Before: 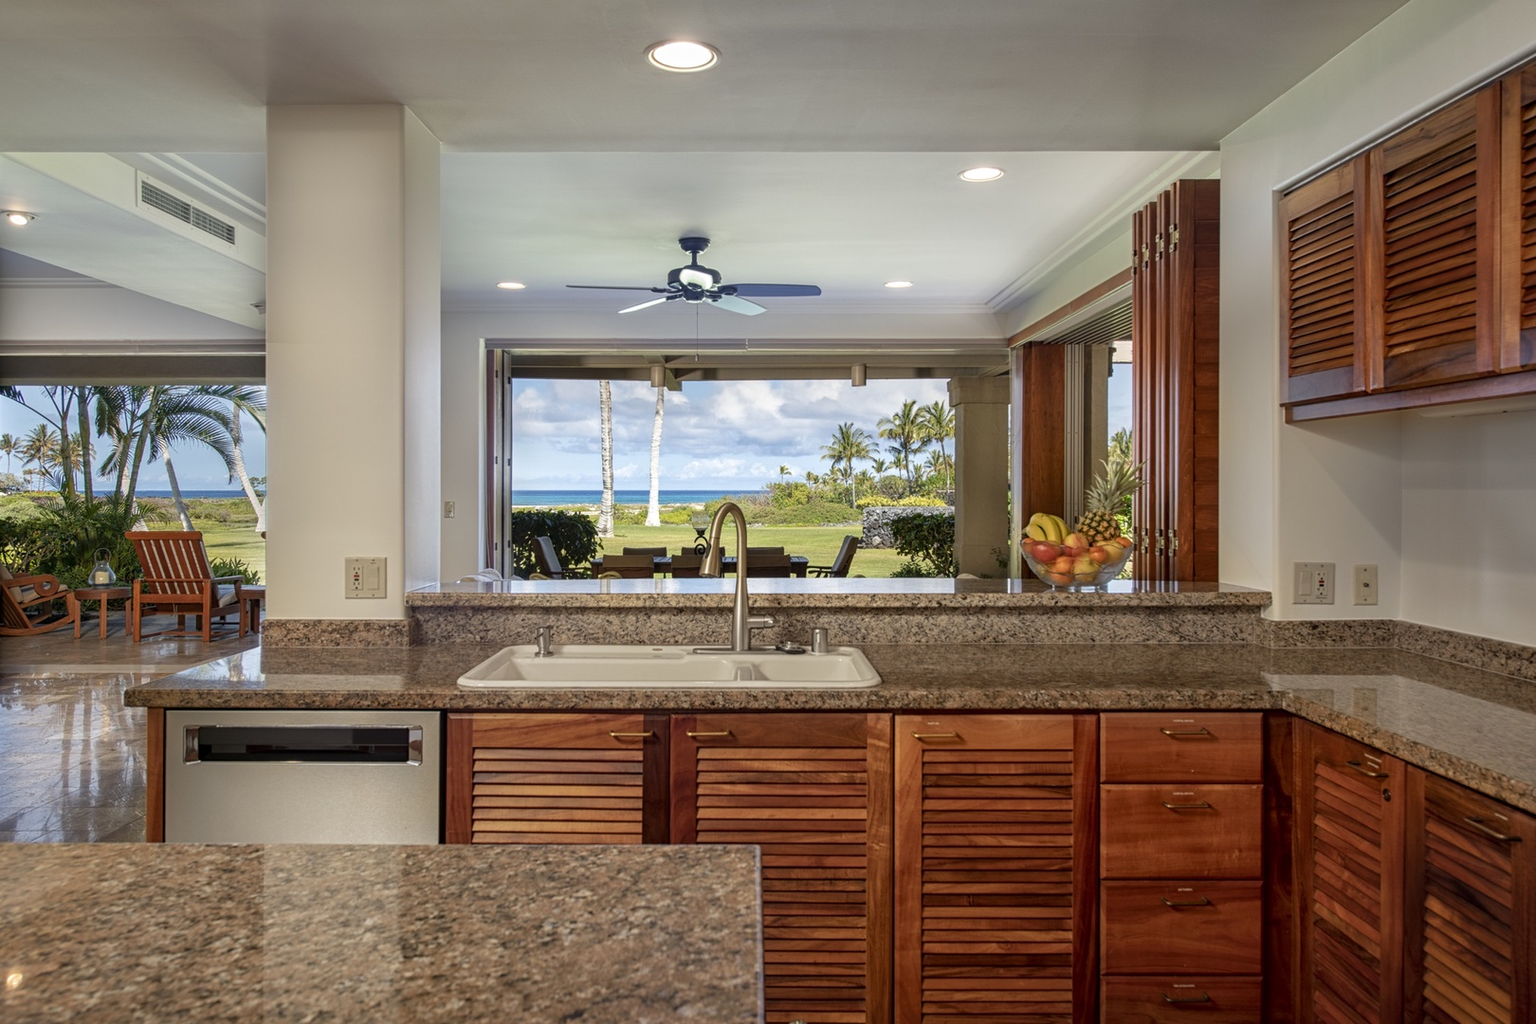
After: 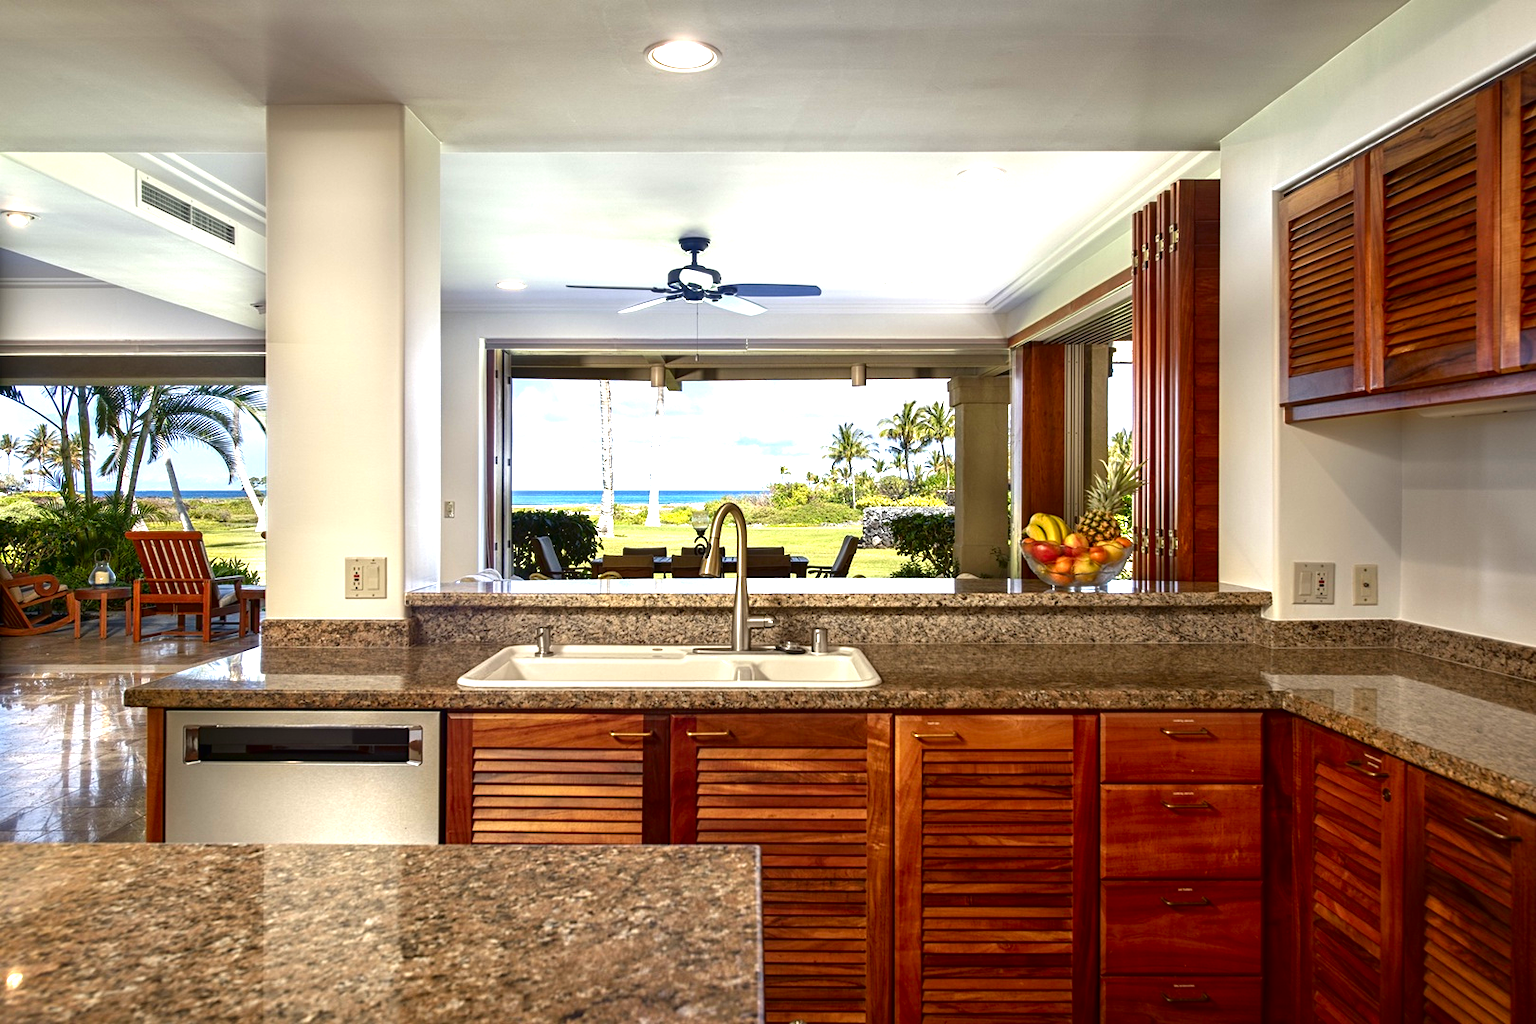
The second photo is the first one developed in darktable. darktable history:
local contrast: mode bilateral grid, contrast 99, coarseness 99, detail 91%, midtone range 0.2
exposure: black level correction 0, exposure 1.121 EV, compensate highlight preservation false
contrast brightness saturation: brightness -0.249, saturation 0.197
